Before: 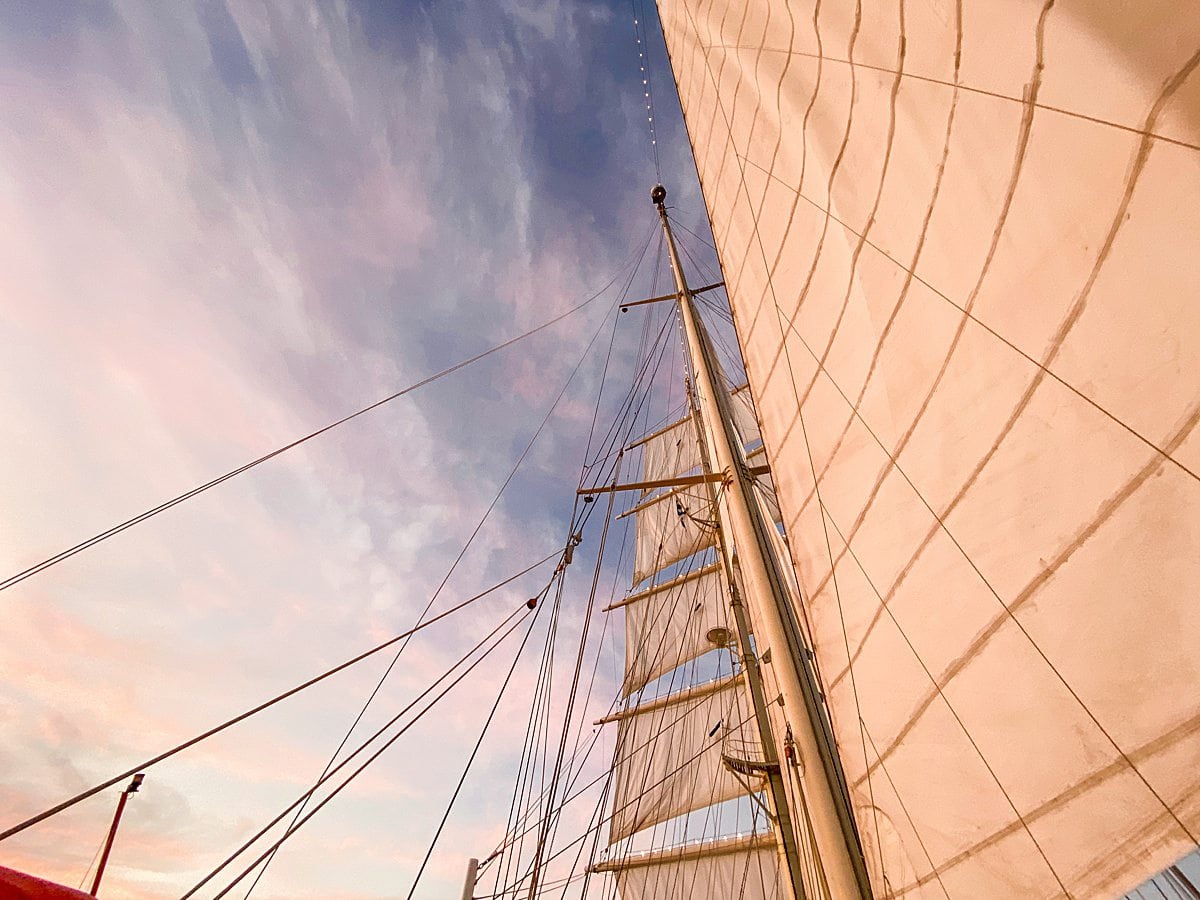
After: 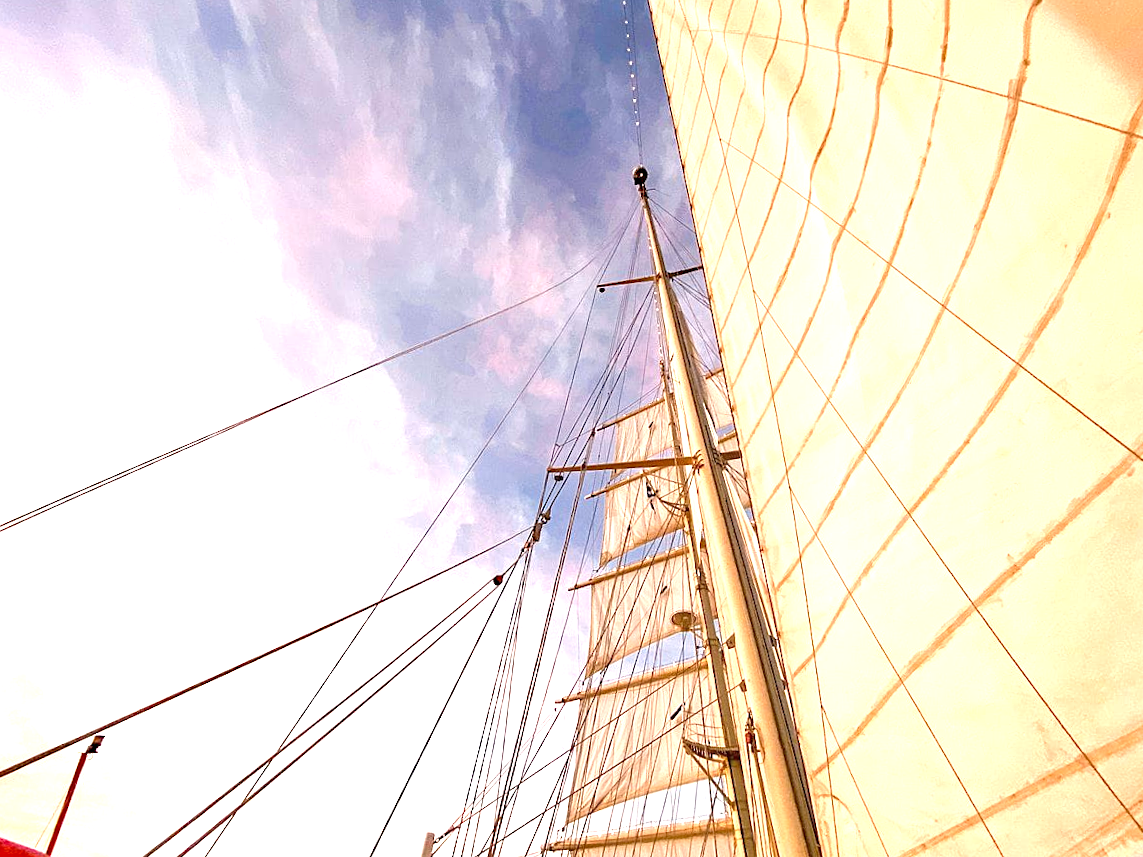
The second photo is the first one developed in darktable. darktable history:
crop and rotate: angle -2.17°
exposure: black level correction 0, exposure 1.106 EV, compensate exposure bias true, compensate highlight preservation false
haze removal: compatibility mode true, adaptive false
